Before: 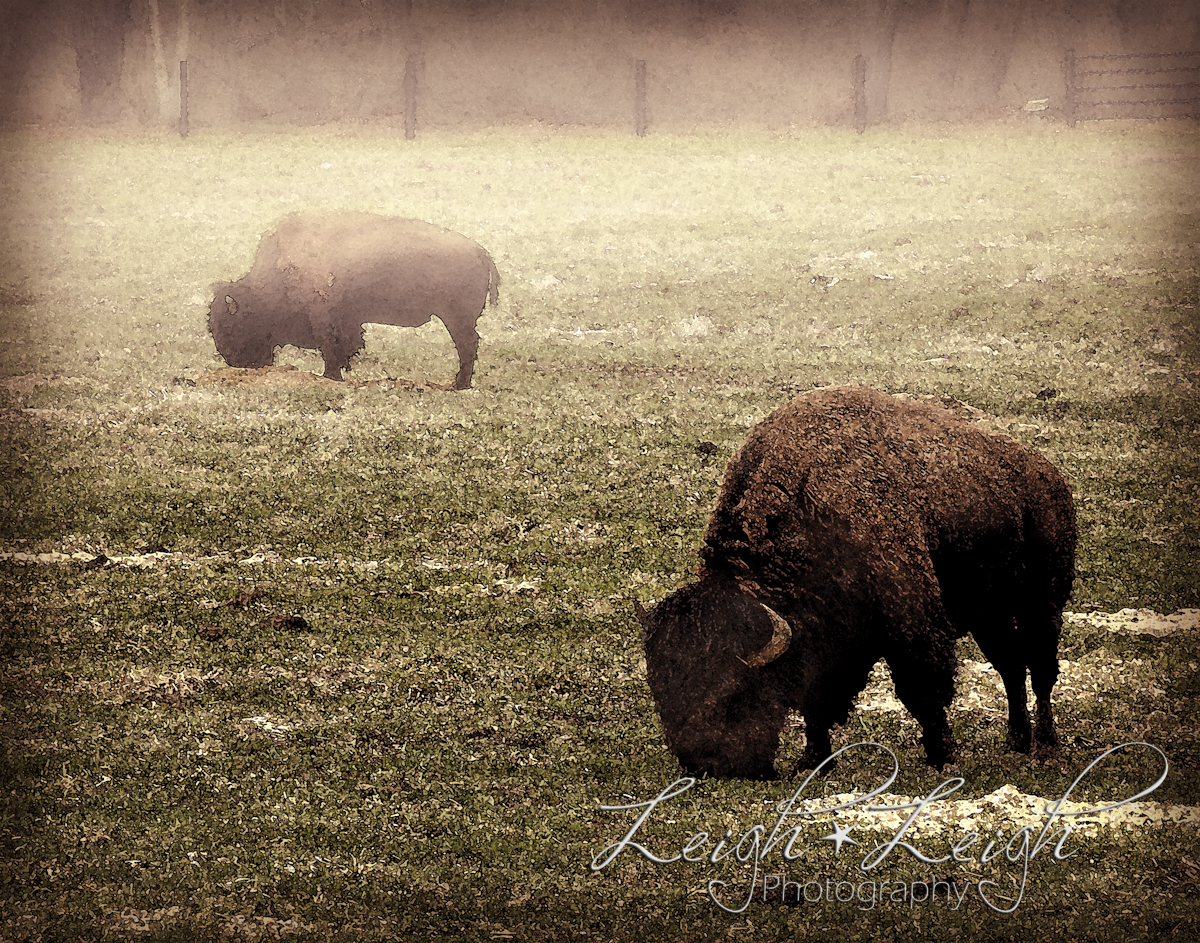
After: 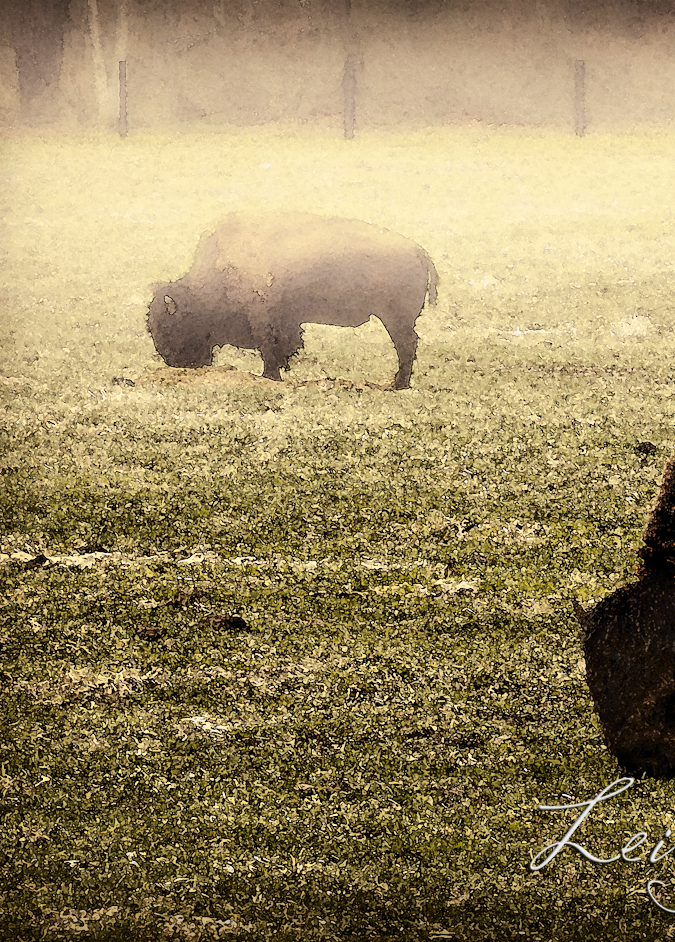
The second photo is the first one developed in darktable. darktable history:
tone curve: curves: ch0 [(0, 0) (0.136, 0.084) (0.346, 0.366) (0.489, 0.559) (0.66, 0.748) (0.849, 0.902) (1, 0.974)]; ch1 [(0, 0) (0.353, 0.344) (0.45, 0.46) (0.498, 0.498) (0.521, 0.512) (0.563, 0.559) (0.592, 0.605) (0.641, 0.673) (1, 1)]; ch2 [(0, 0) (0.333, 0.346) (0.375, 0.375) (0.424, 0.43) (0.476, 0.492) (0.502, 0.502) (0.524, 0.531) (0.579, 0.61) (0.612, 0.644) (0.641, 0.722) (1, 1)], color space Lab, independent channels, preserve colors none
crop: left 5.114%, right 38.589%
